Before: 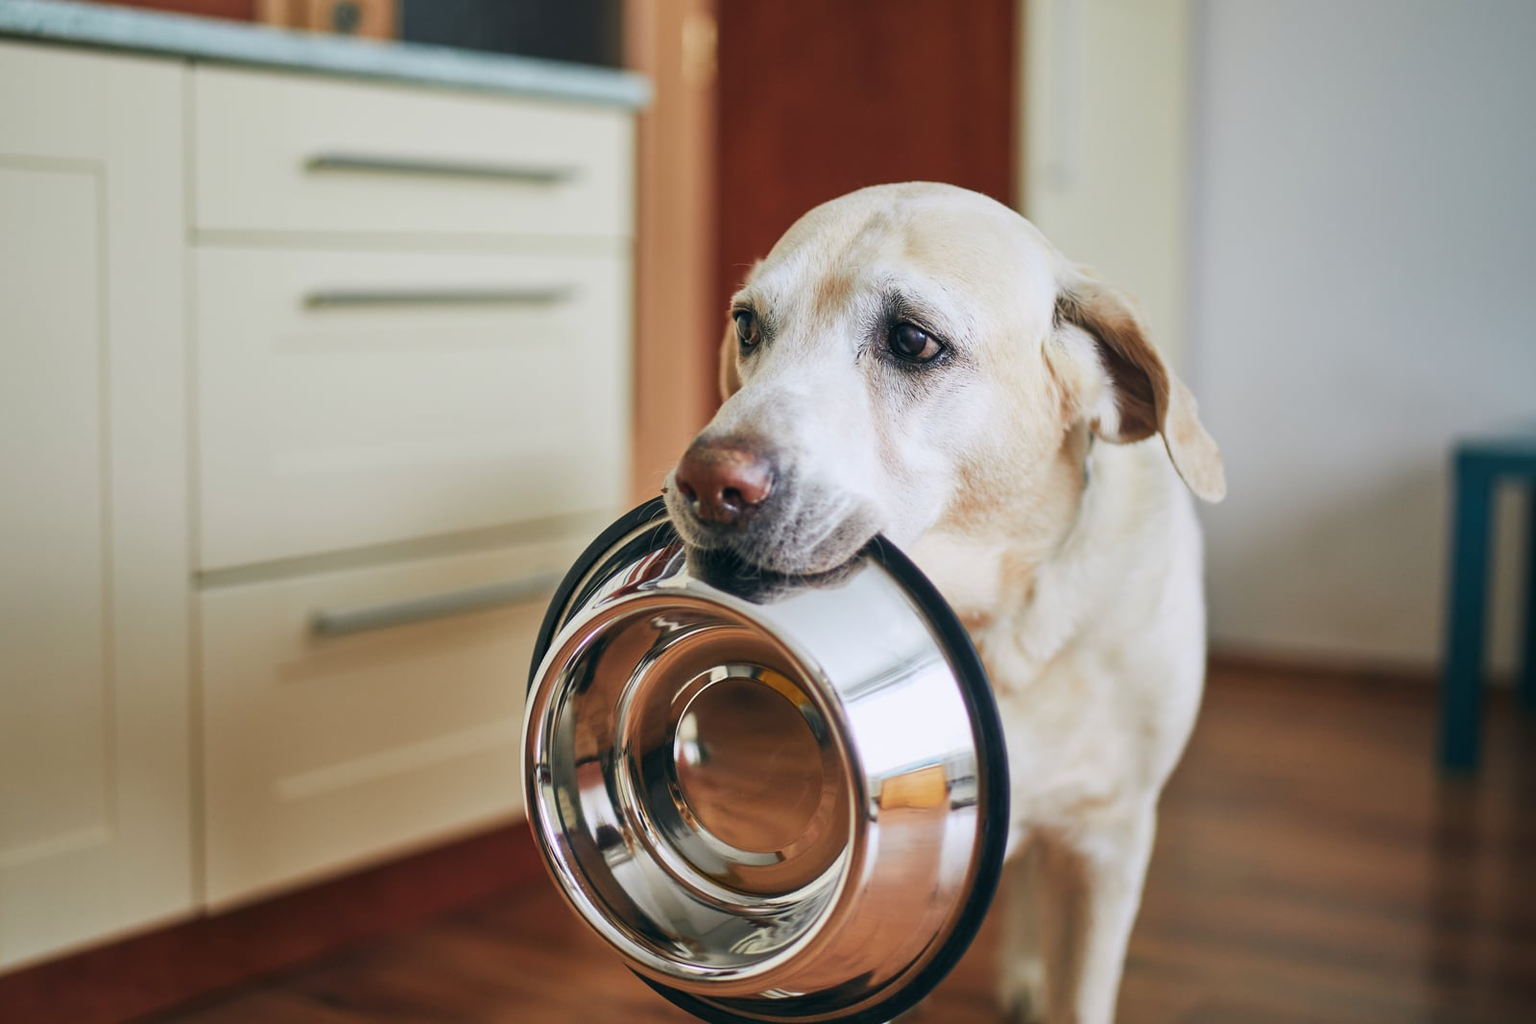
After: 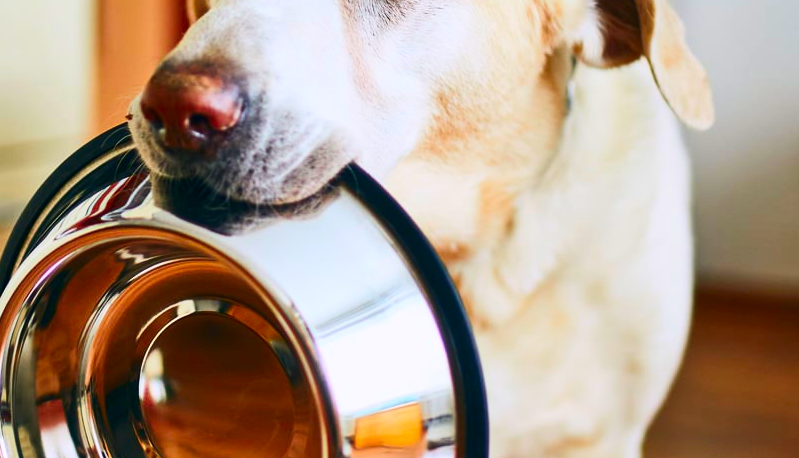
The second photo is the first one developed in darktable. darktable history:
crop: left 35.216%, top 36.989%, right 14.838%, bottom 20.004%
contrast brightness saturation: contrast 0.261, brightness 0.013, saturation 0.853
